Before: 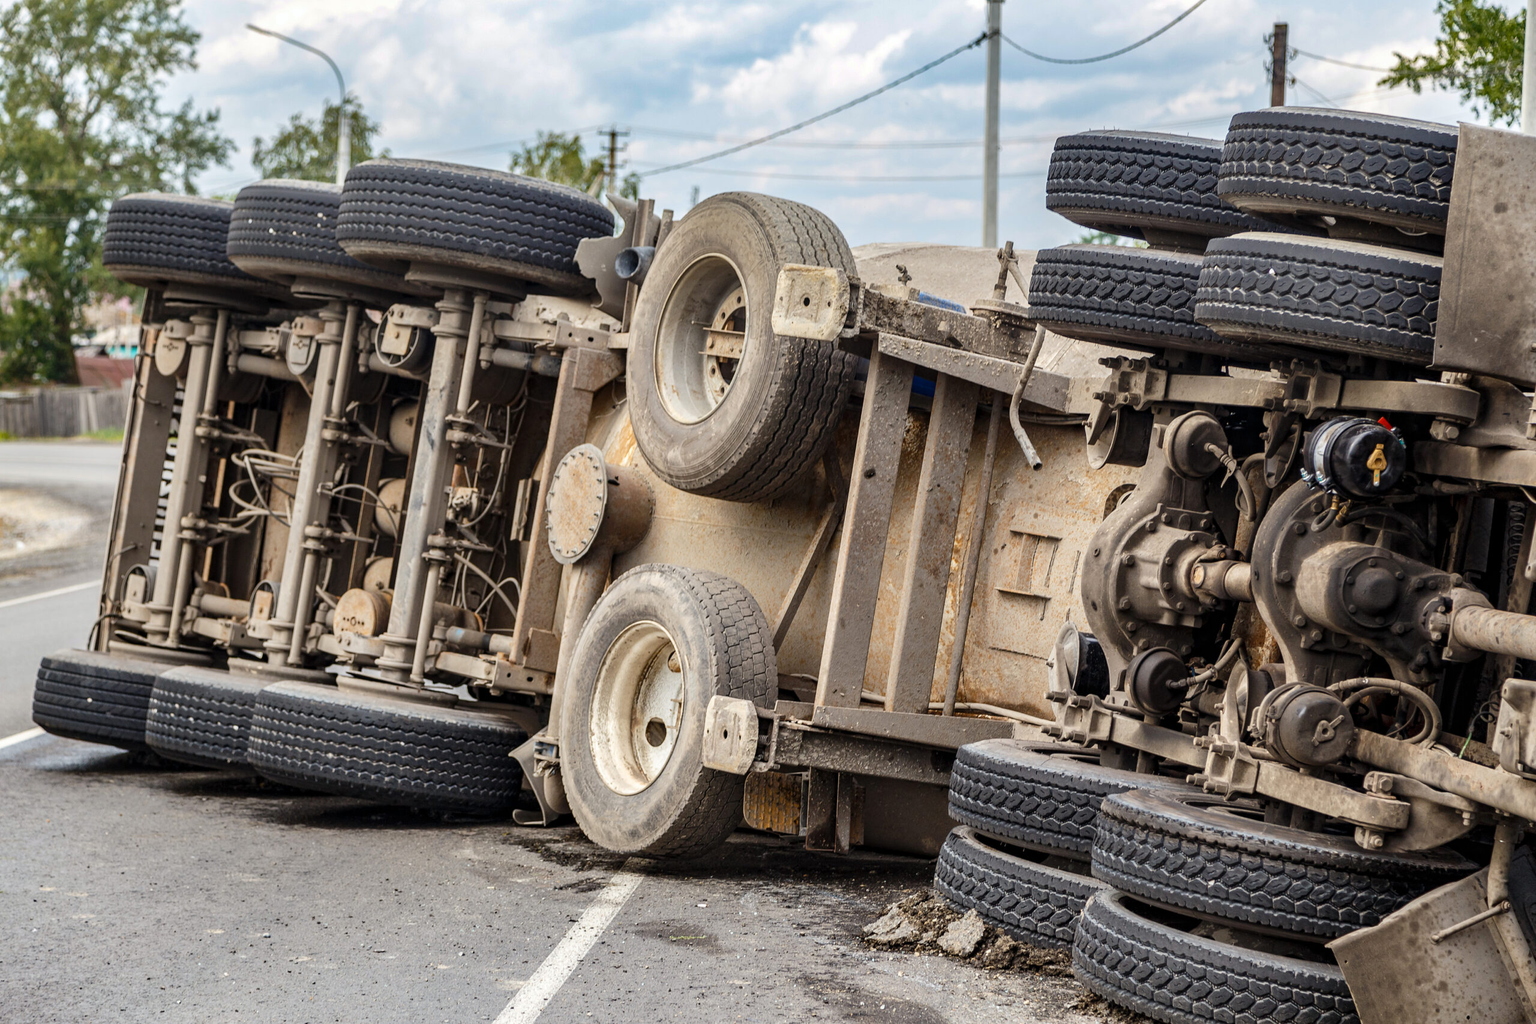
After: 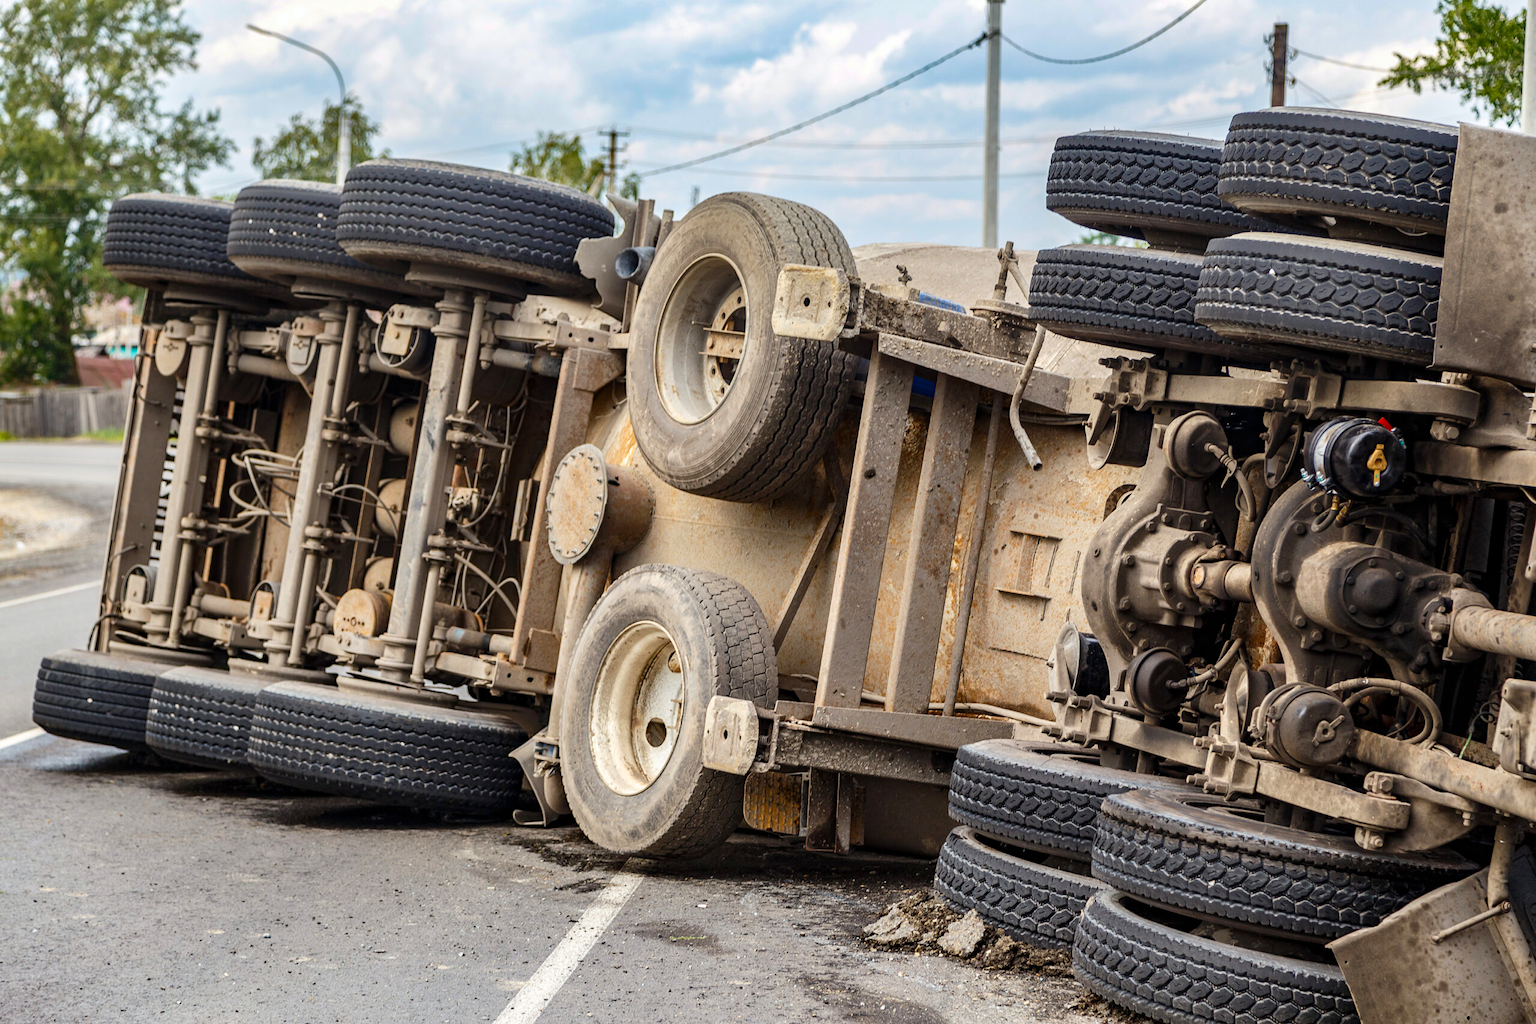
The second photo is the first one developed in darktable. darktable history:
contrast brightness saturation: contrast 0.082, saturation 0.197
